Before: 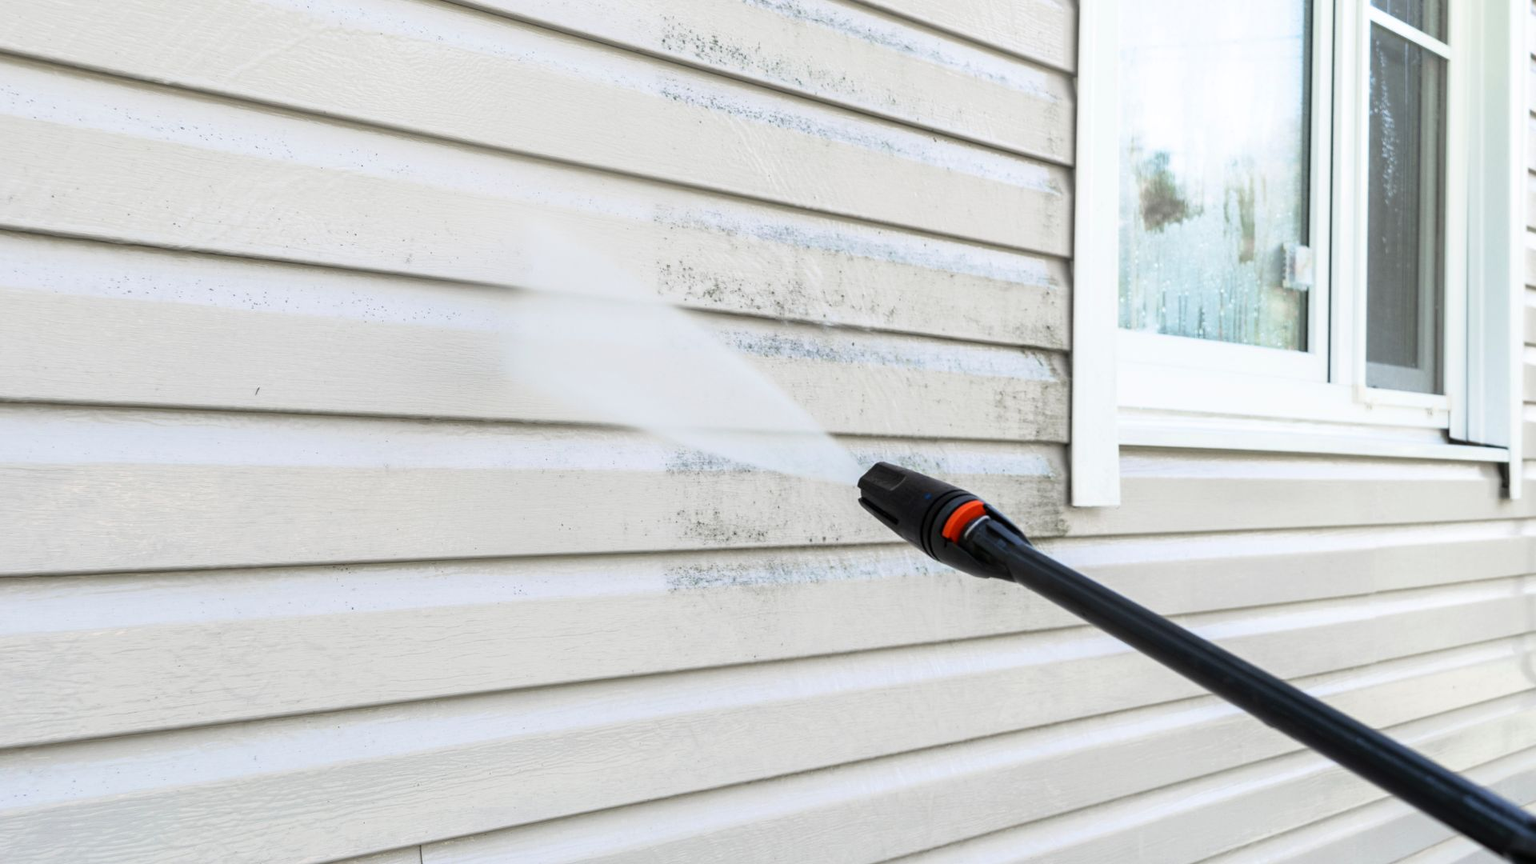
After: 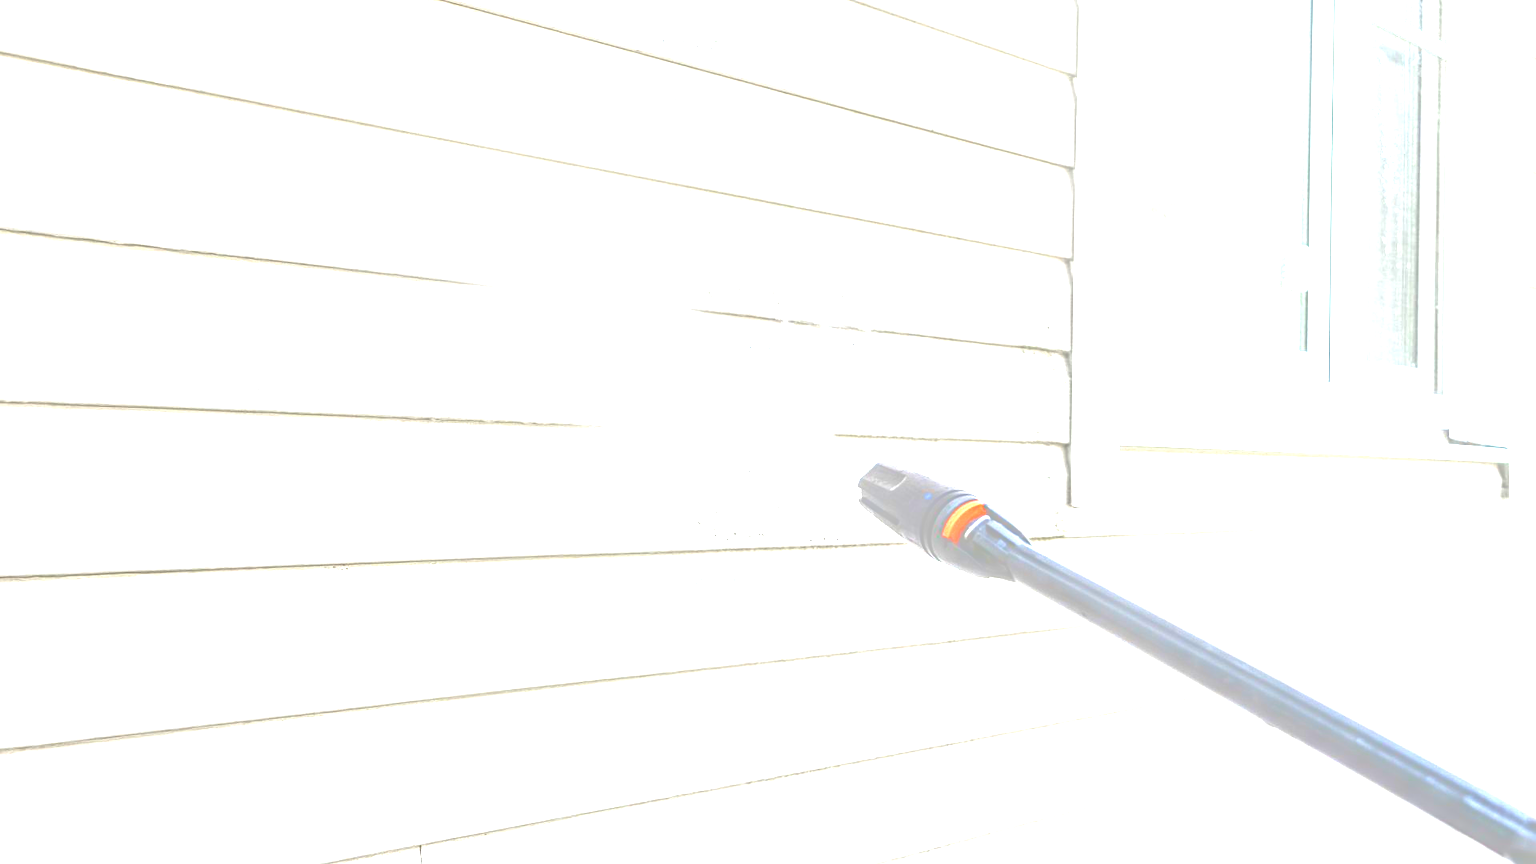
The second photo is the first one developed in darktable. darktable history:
exposure: black level correction 0, exposure 1.525 EV, compensate highlight preservation false
contrast brightness saturation: contrast 0.092, brightness -0.591, saturation 0.166
local contrast: highlights 1%, shadows 0%, detail 133%
